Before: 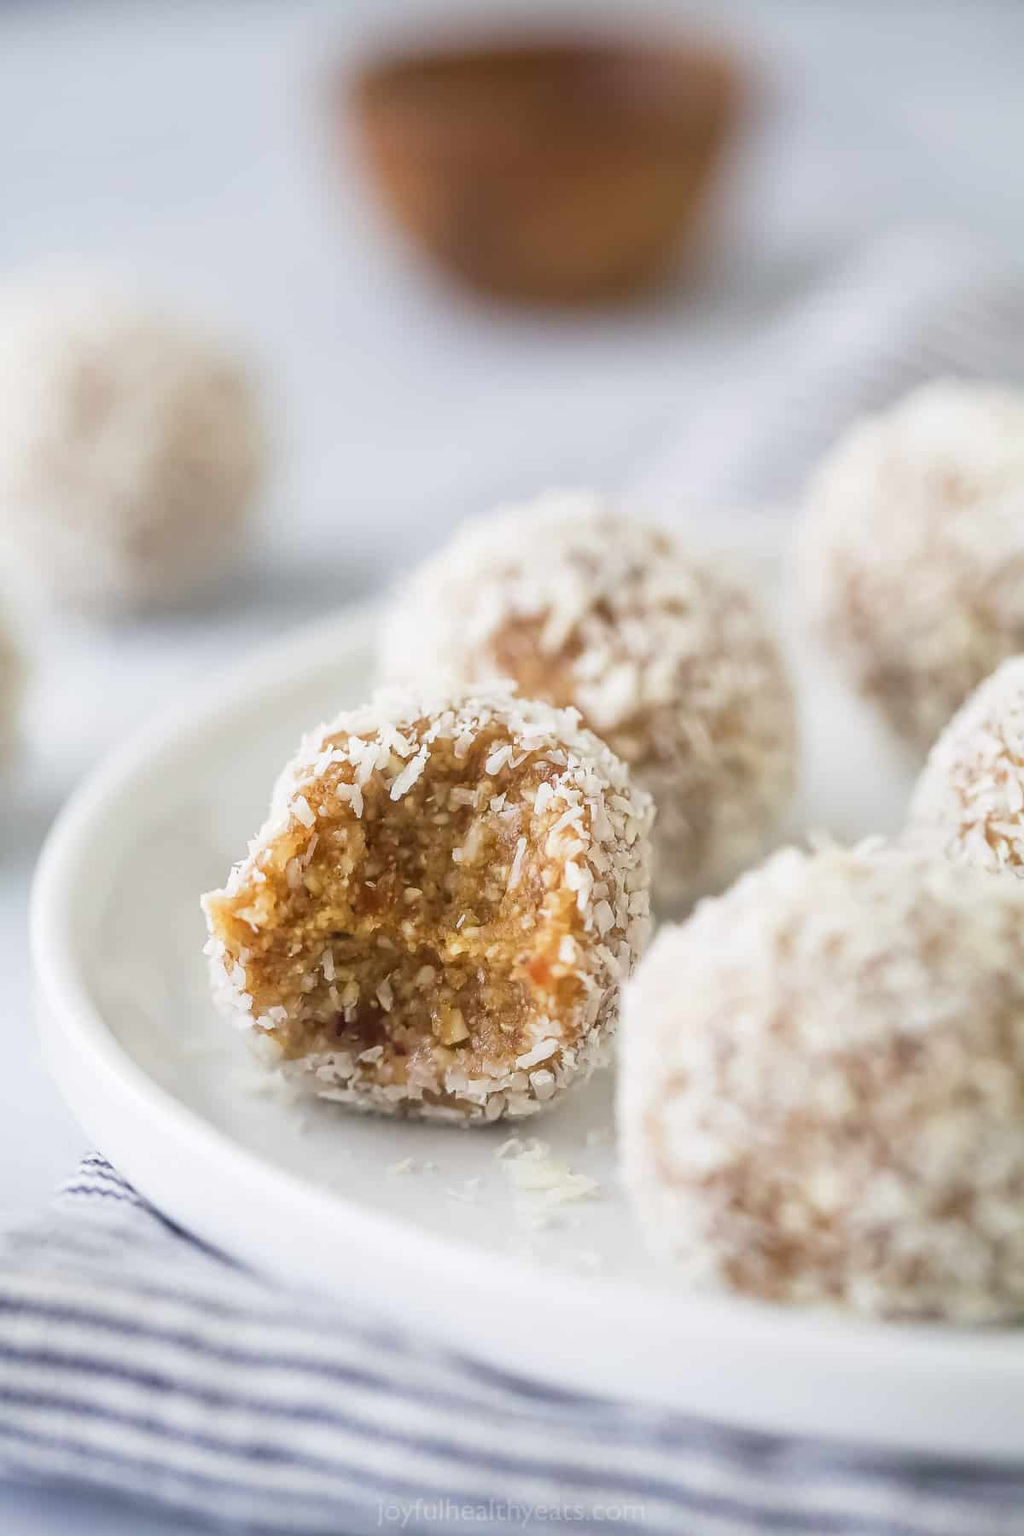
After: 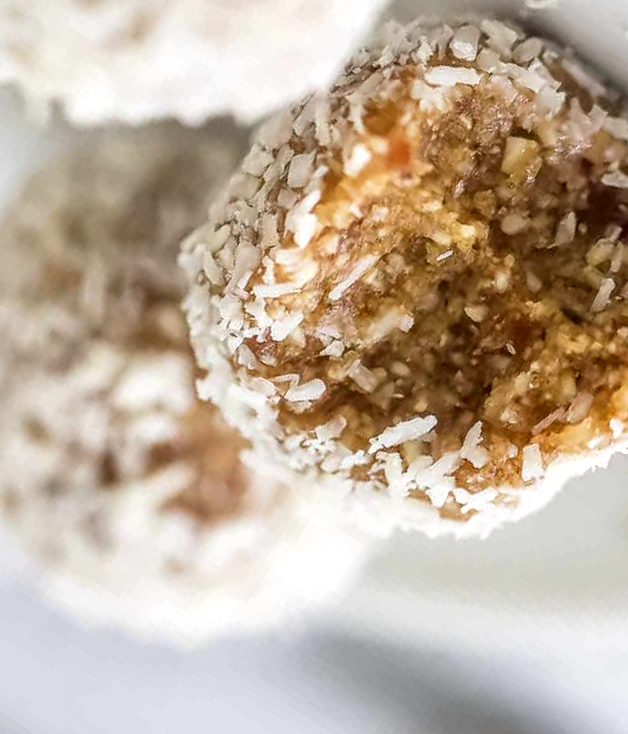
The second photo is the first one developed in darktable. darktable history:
local contrast: detail 142%
crop and rotate: angle 147.58°, left 9.149%, top 15.675%, right 4.567%, bottom 17.068%
